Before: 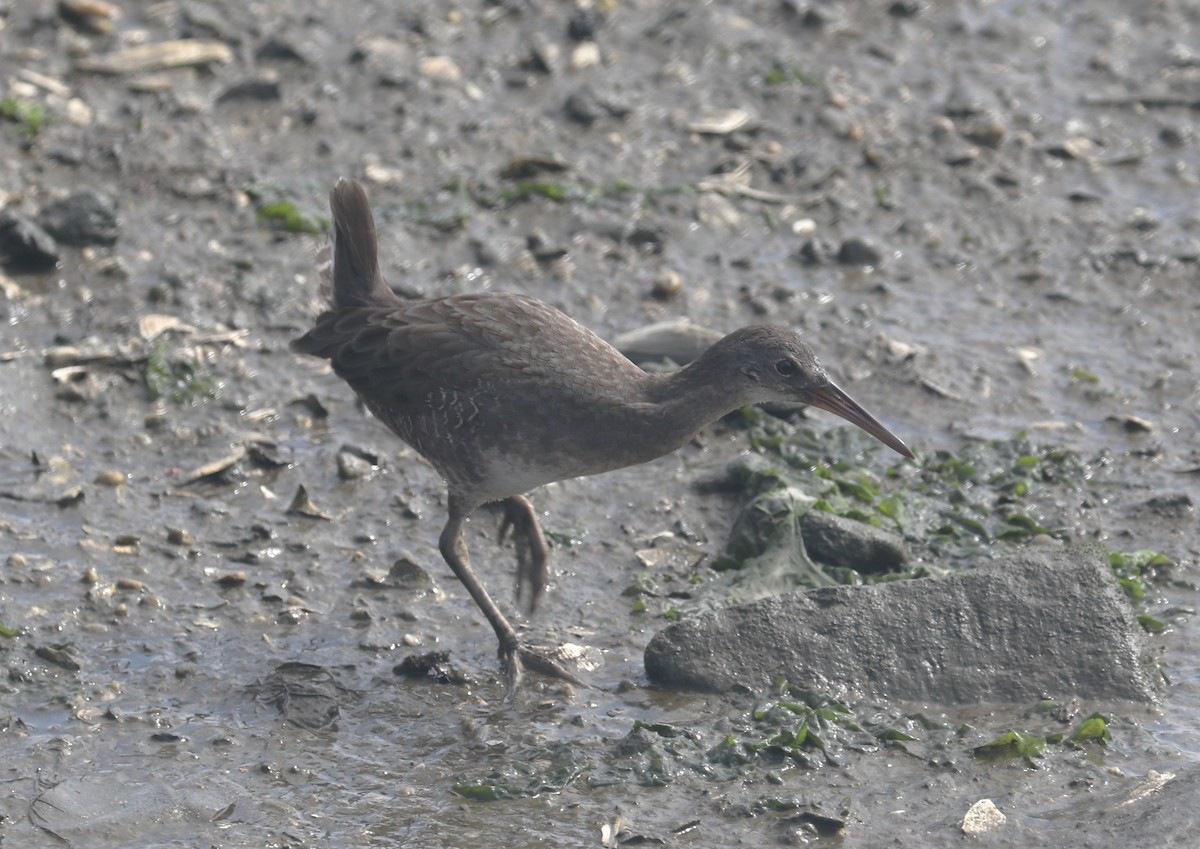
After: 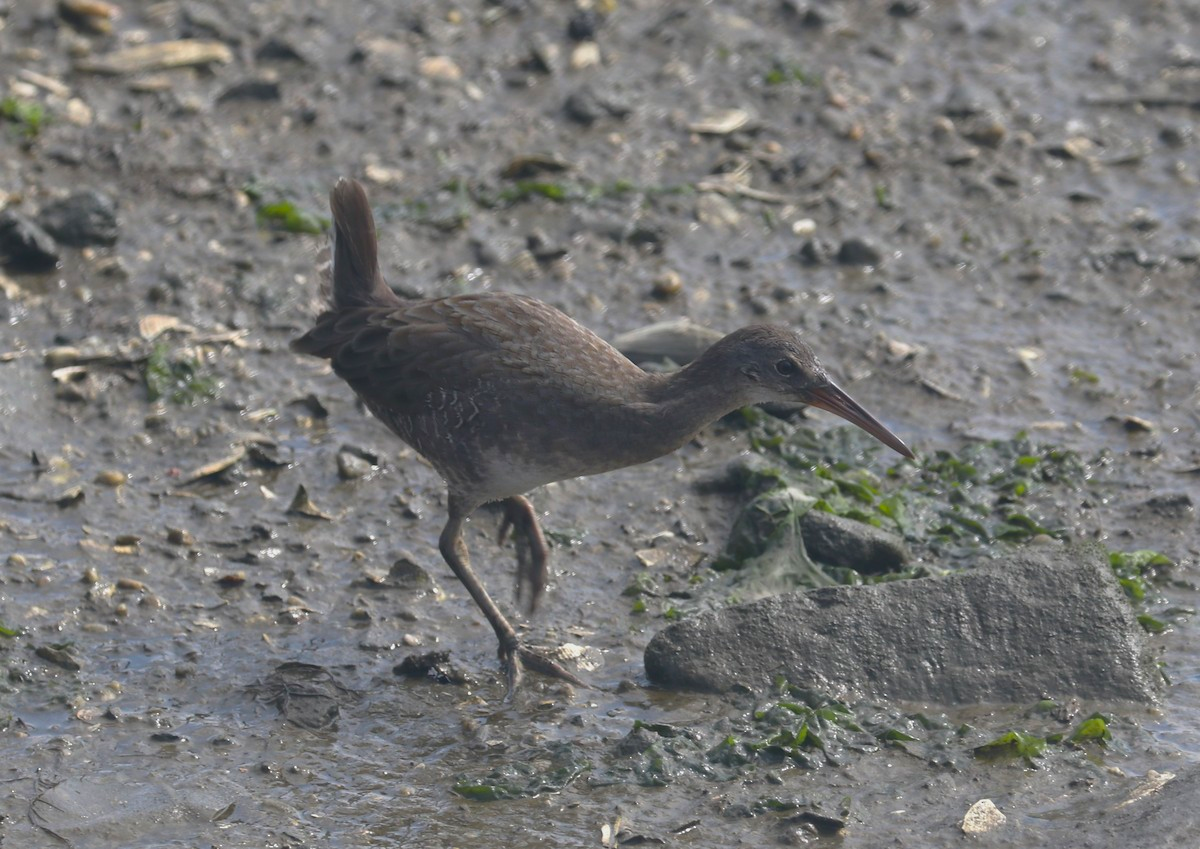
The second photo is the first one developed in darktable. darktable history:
local contrast: mode bilateral grid, contrast 15, coarseness 36, detail 105%, midtone range 0.2
exposure: black level correction 0, exposure -0.692 EV, compensate exposure bias true, compensate highlight preservation false
color balance rgb: perceptual saturation grading › global saturation 30.609%, perceptual brilliance grading › global brilliance 12.242%, global vibrance 20%
